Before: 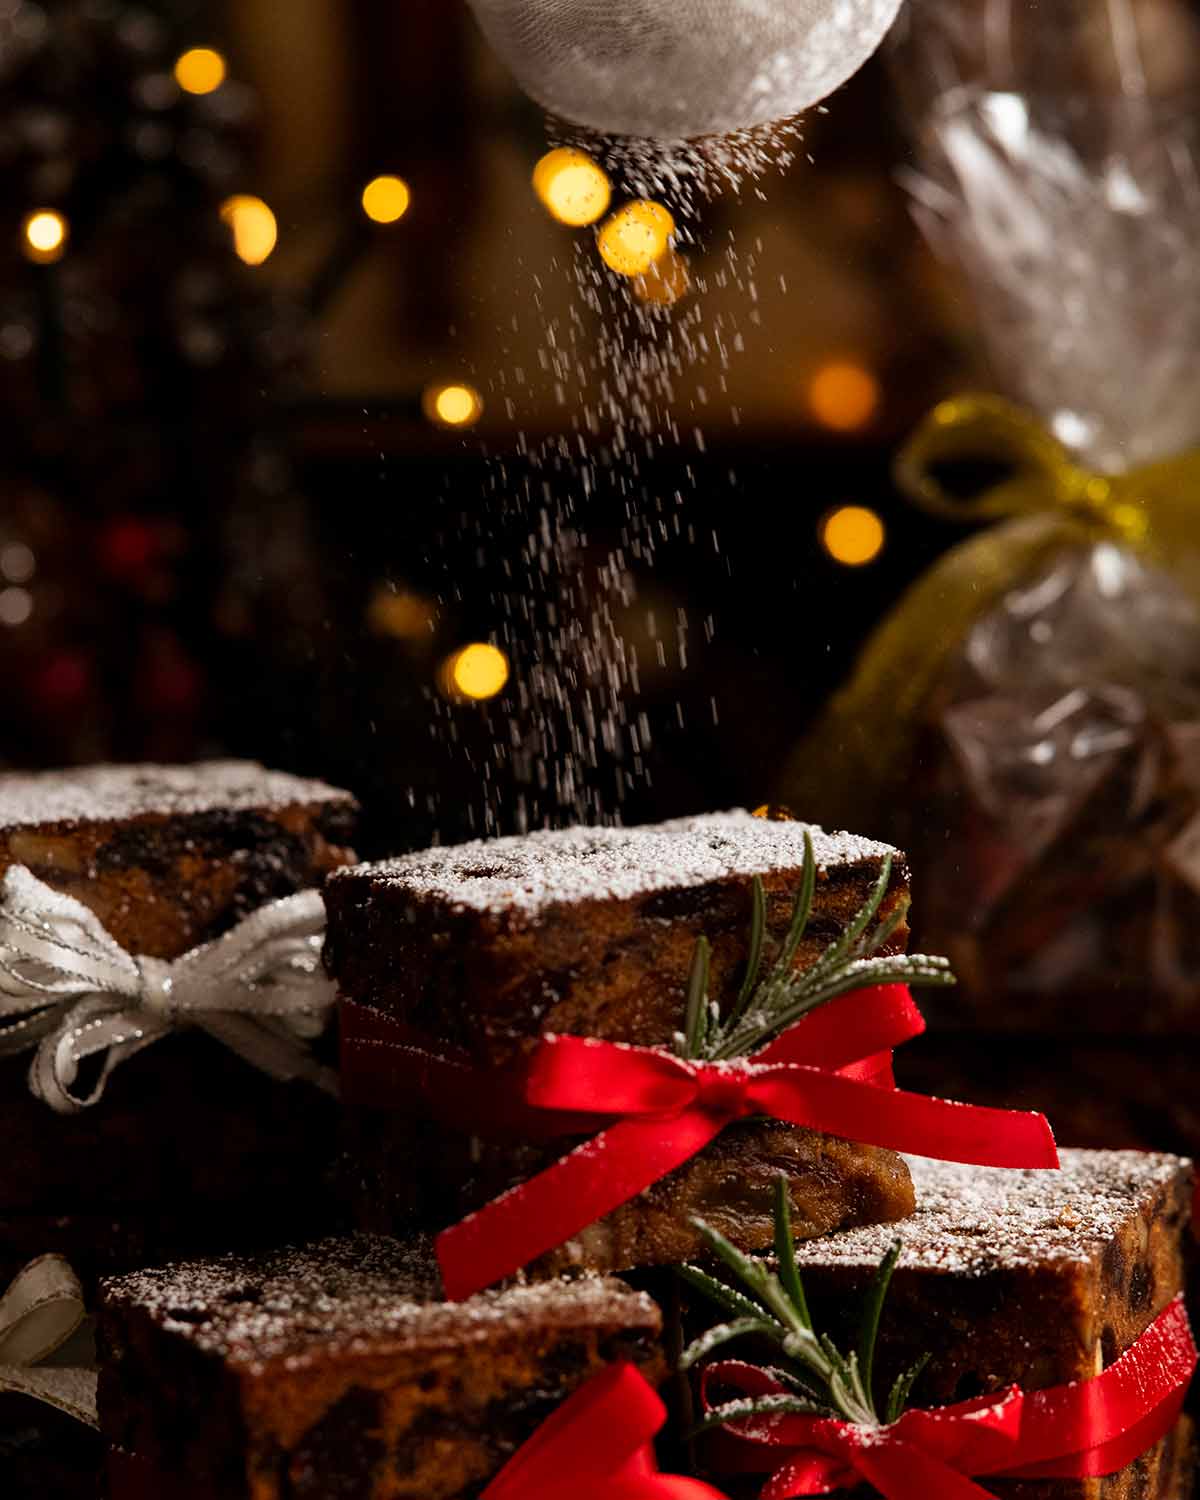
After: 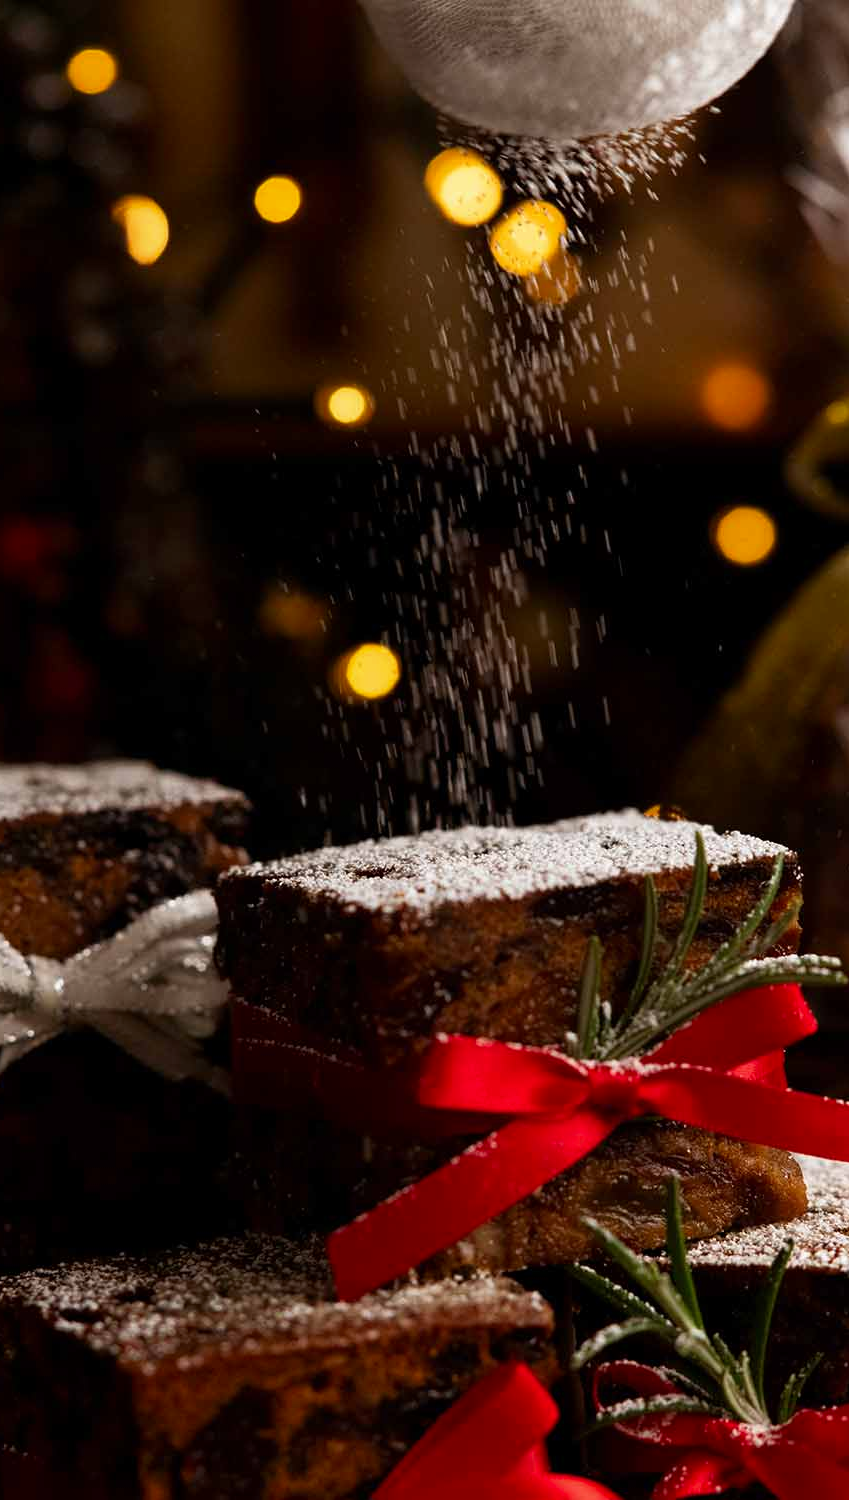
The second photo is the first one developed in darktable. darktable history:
shadows and highlights: shadows -23.08, highlights 46.15, soften with gaussian
crop and rotate: left 9.061%, right 20.142%
